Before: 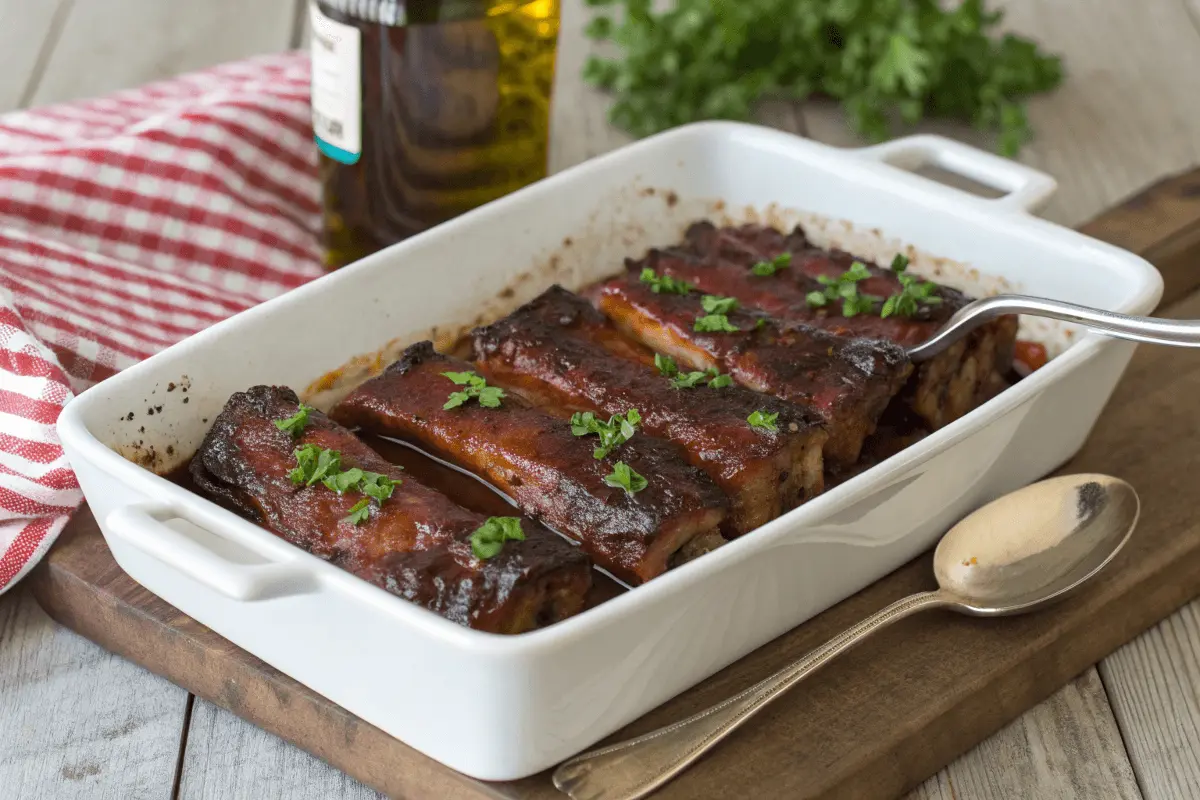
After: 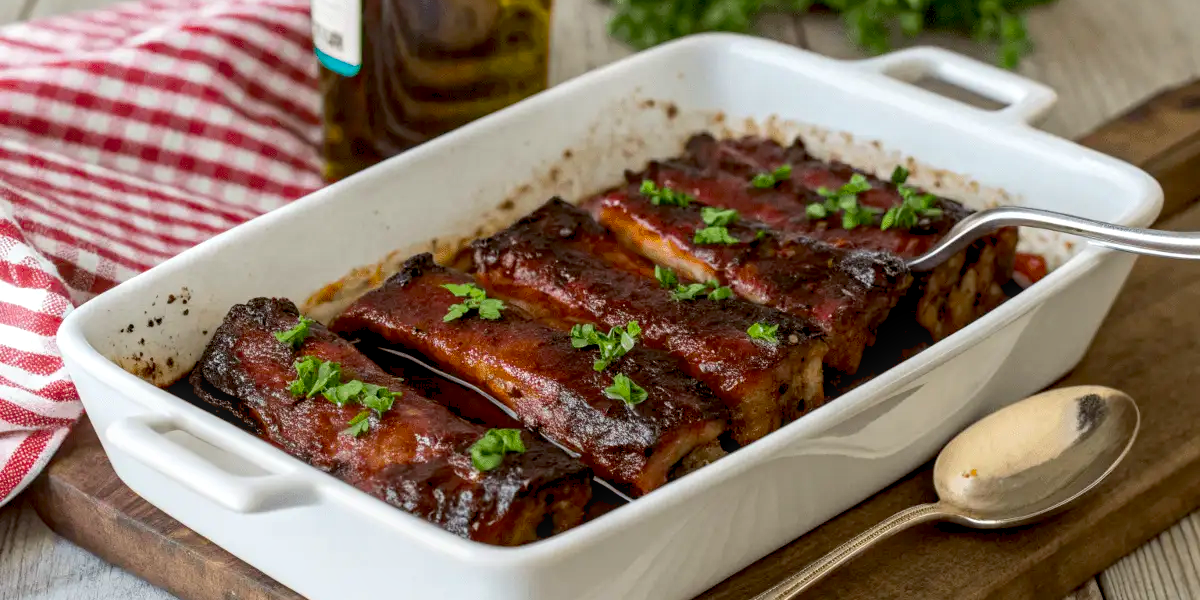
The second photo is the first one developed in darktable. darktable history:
crop: top 11.038%, bottom 13.929%
local contrast: on, module defaults
exposure: black level correction 0.012, compensate highlight preservation false
contrast brightness saturation: contrast 0.083, saturation 0.2
